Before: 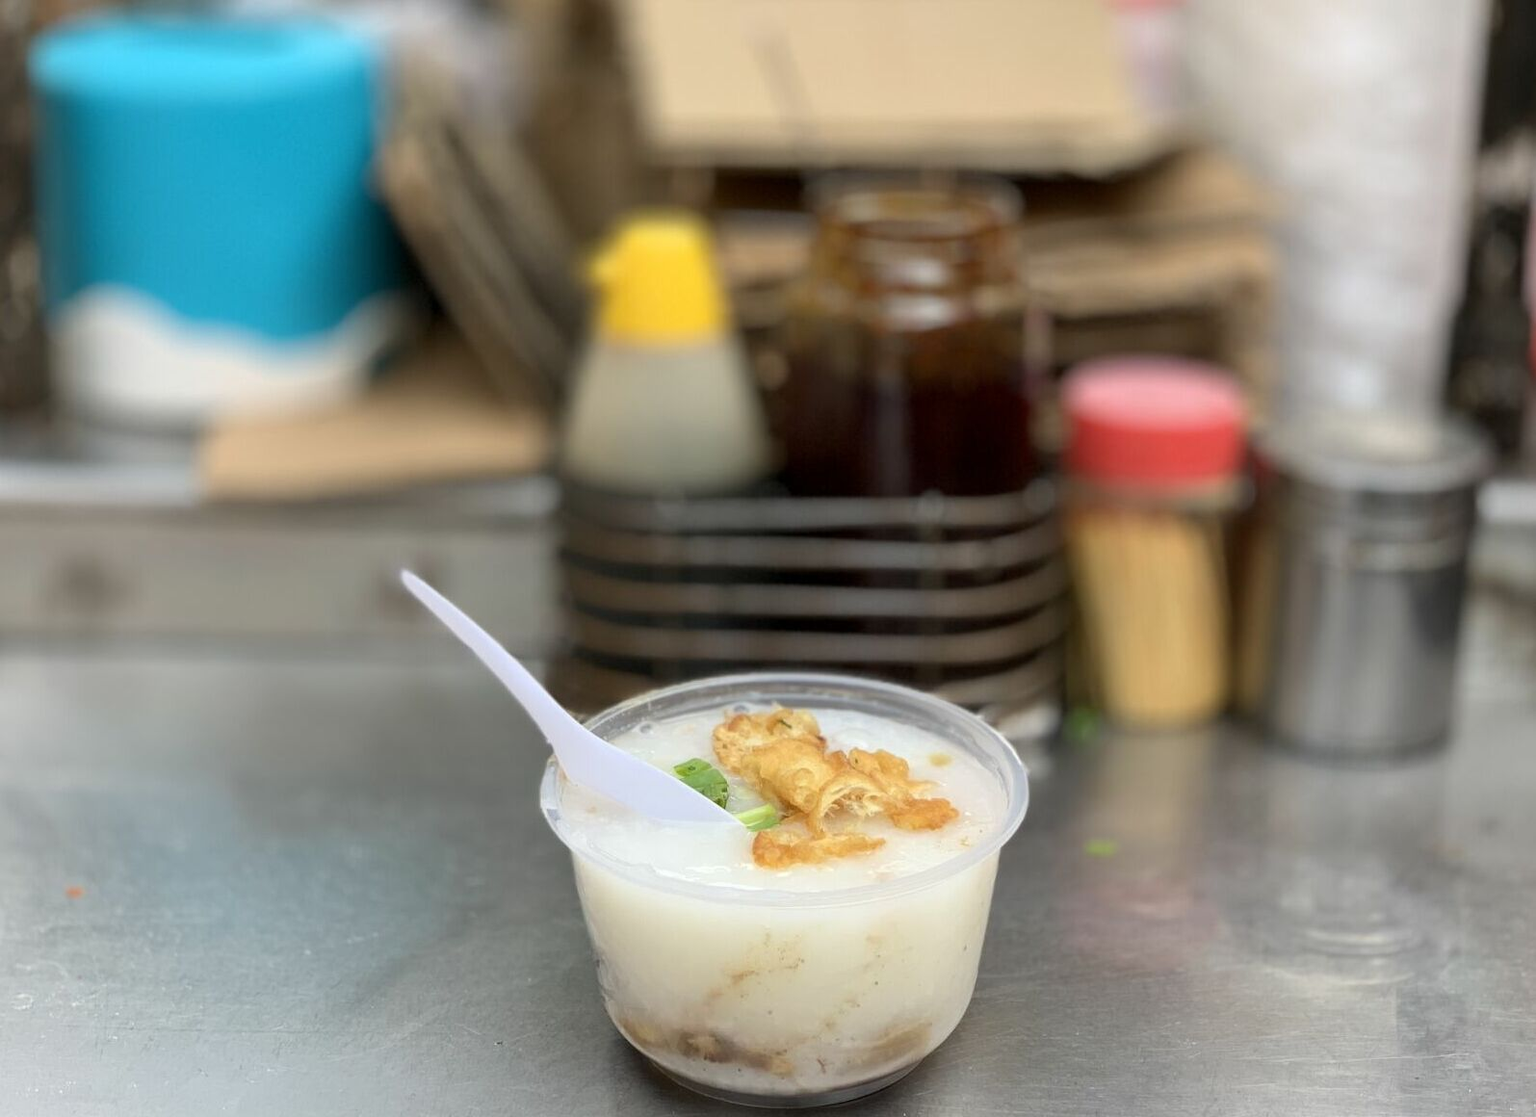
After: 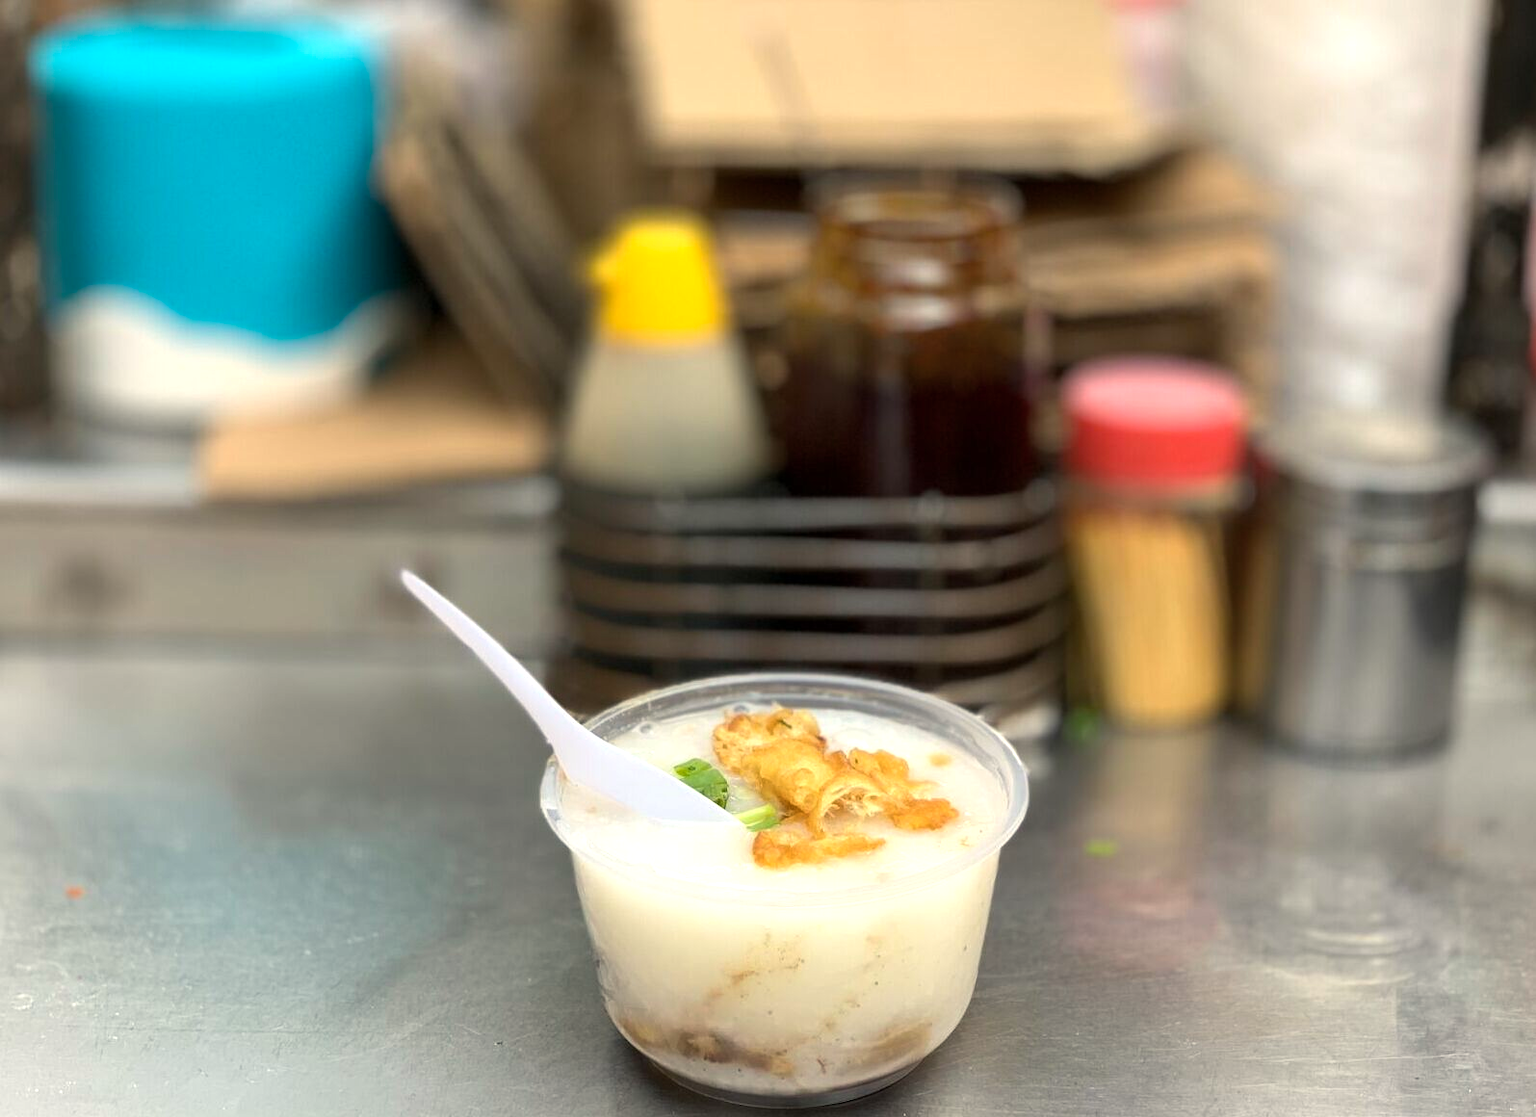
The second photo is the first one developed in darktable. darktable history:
color balance rgb: highlights gain › chroma 3.055%, highlights gain › hue 77.43°, perceptual saturation grading › global saturation 0.336%, perceptual brilliance grading › global brilliance 1.718%, perceptual brilliance grading › highlights 8.189%, perceptual brilliance grading › shadows -3.631%, global vibrance 20%
contrast brightness saturation: saturation -0.104
